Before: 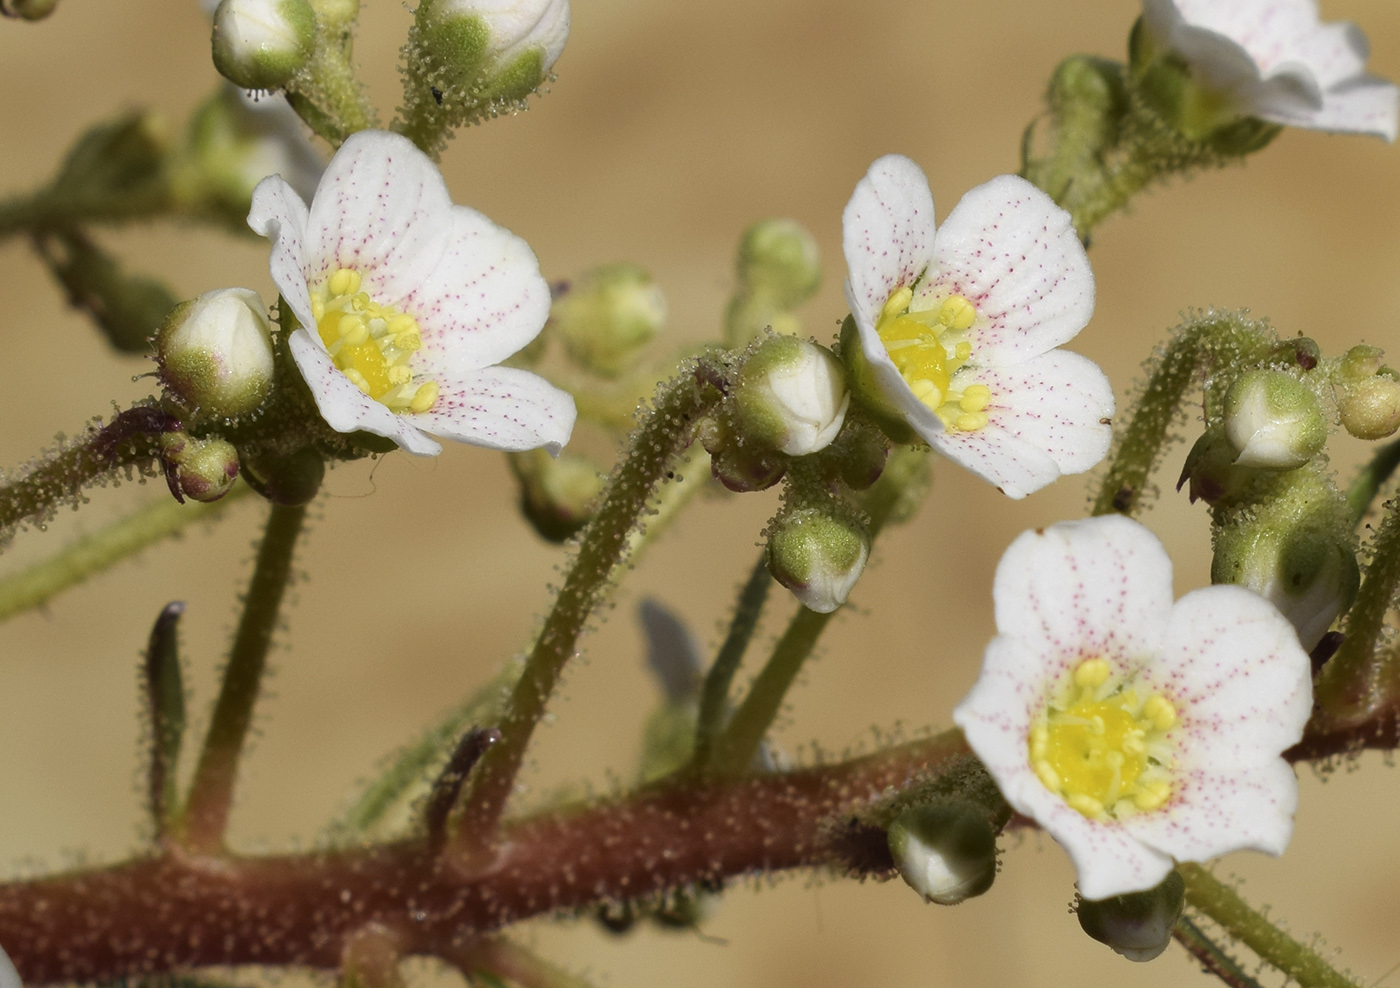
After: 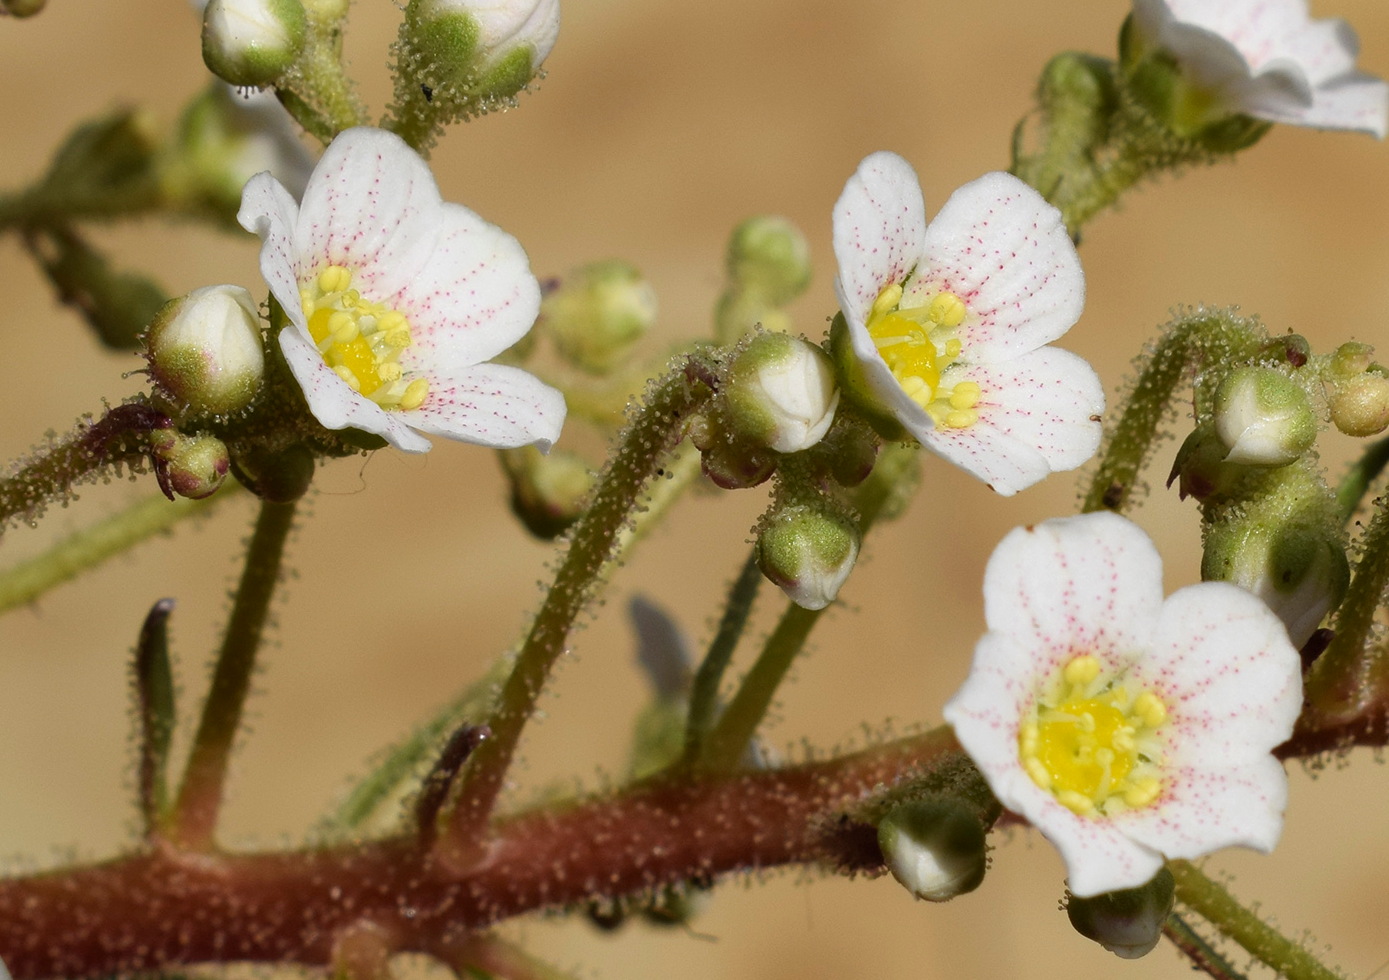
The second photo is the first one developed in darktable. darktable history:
crop and rotate: left 0.784%, top 0.375%, bottom 0.414%
